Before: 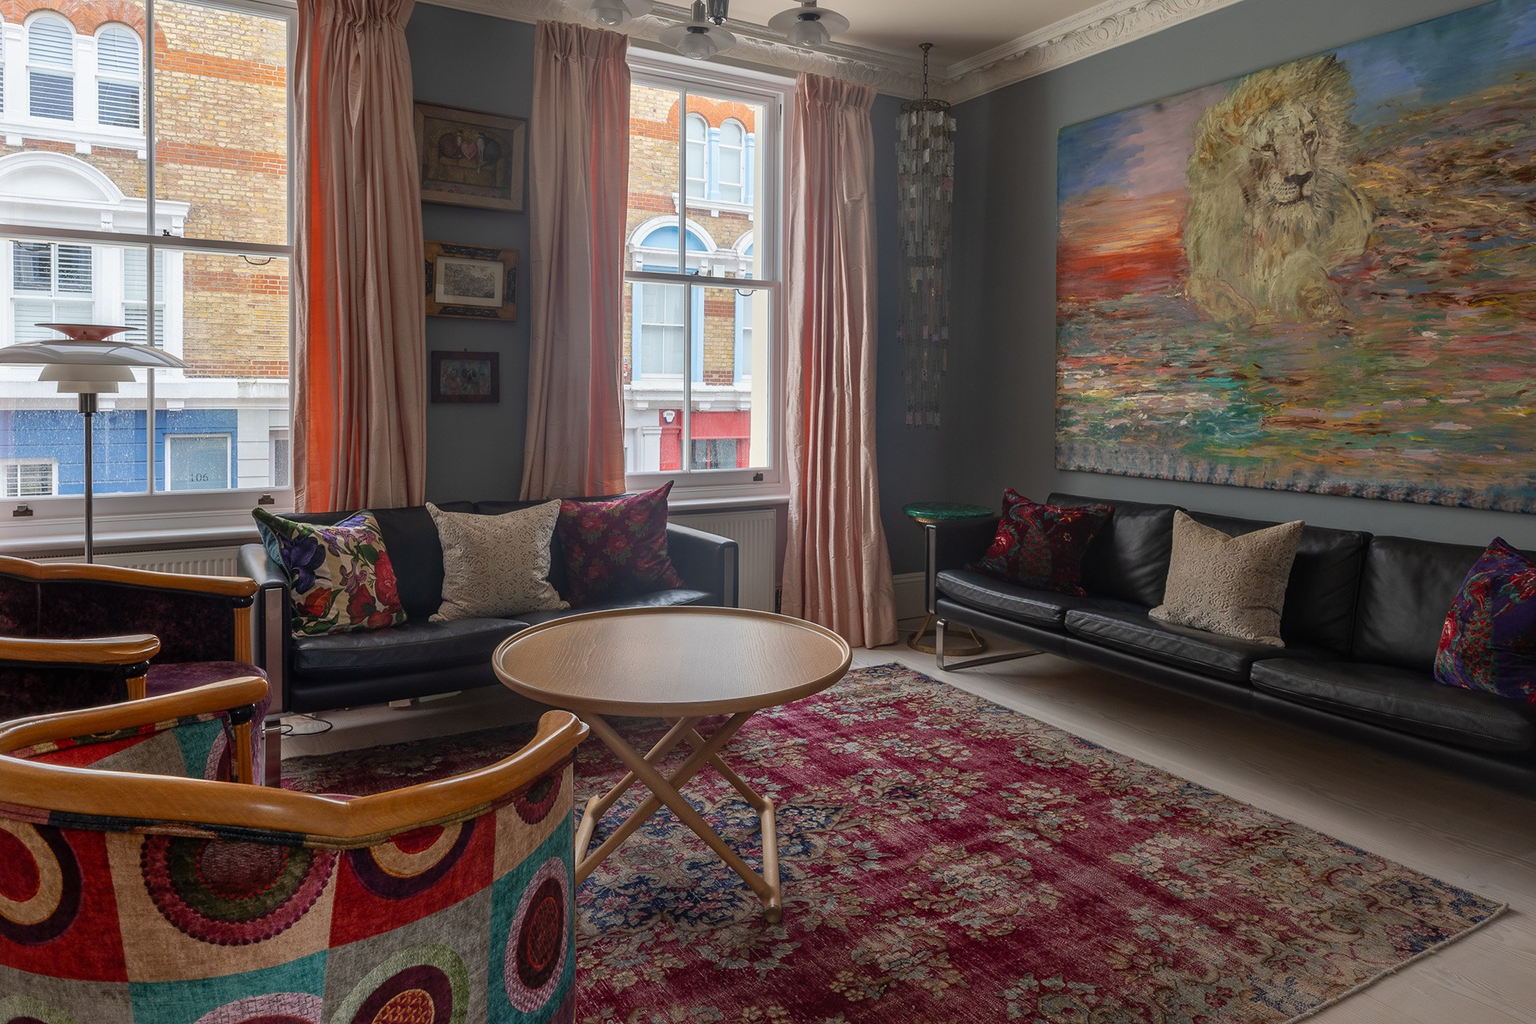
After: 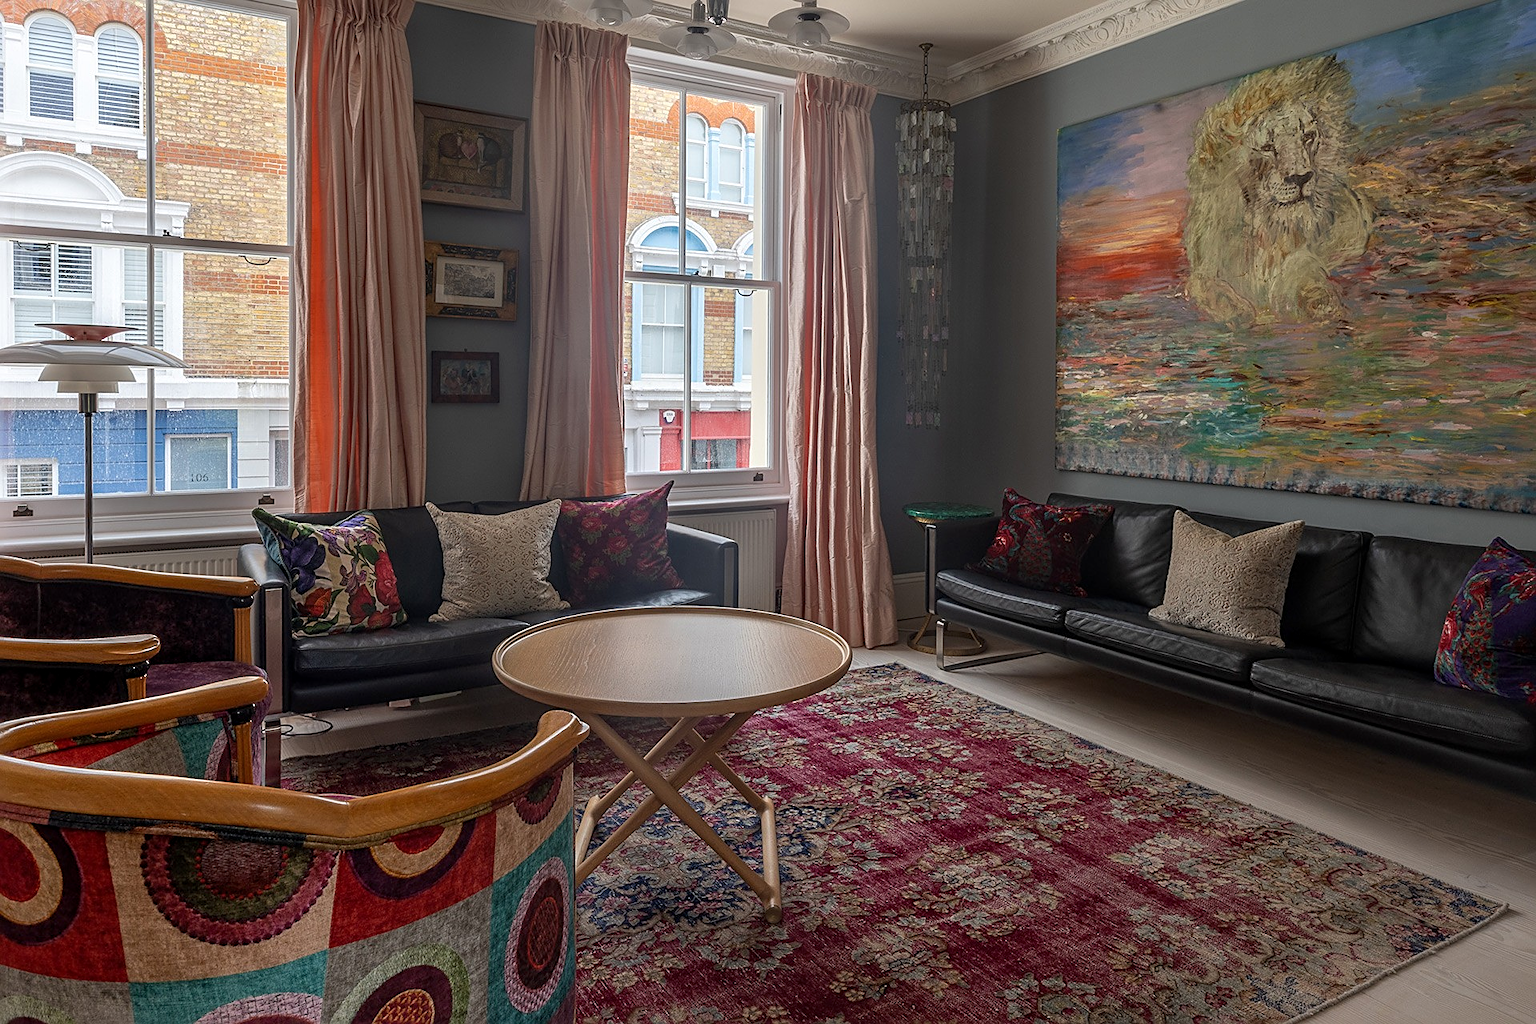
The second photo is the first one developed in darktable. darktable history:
local contrast: highlights 105%, shadows 98%, detail 119%, midtone range 0.2
sharpen: on, module defaults
